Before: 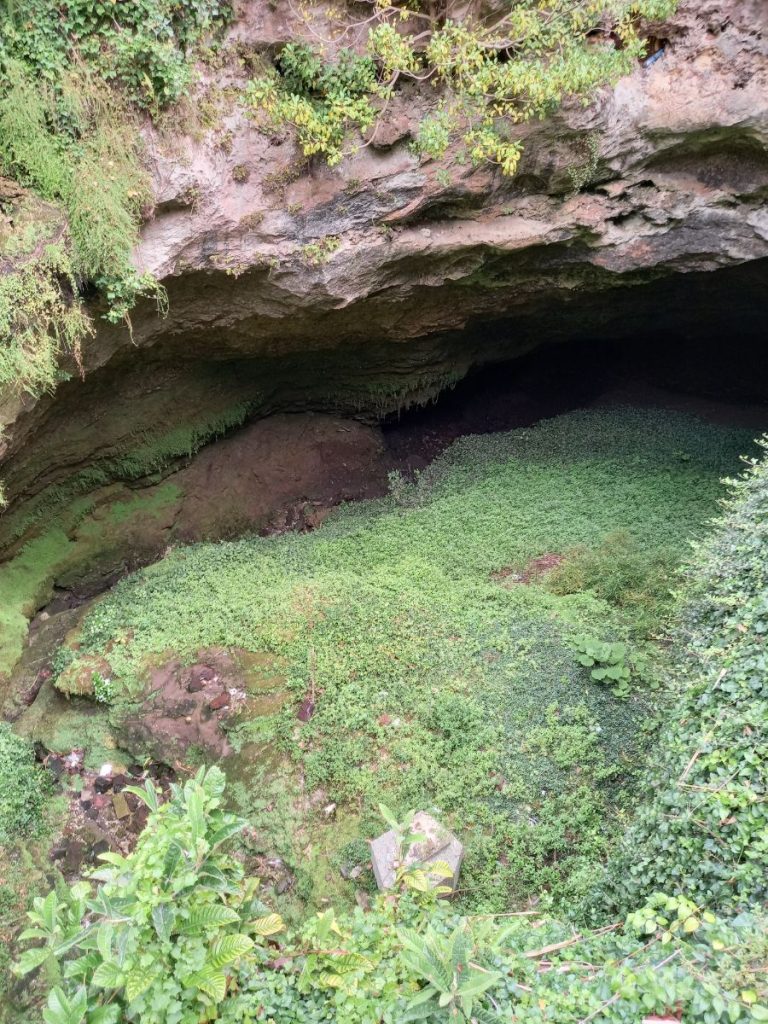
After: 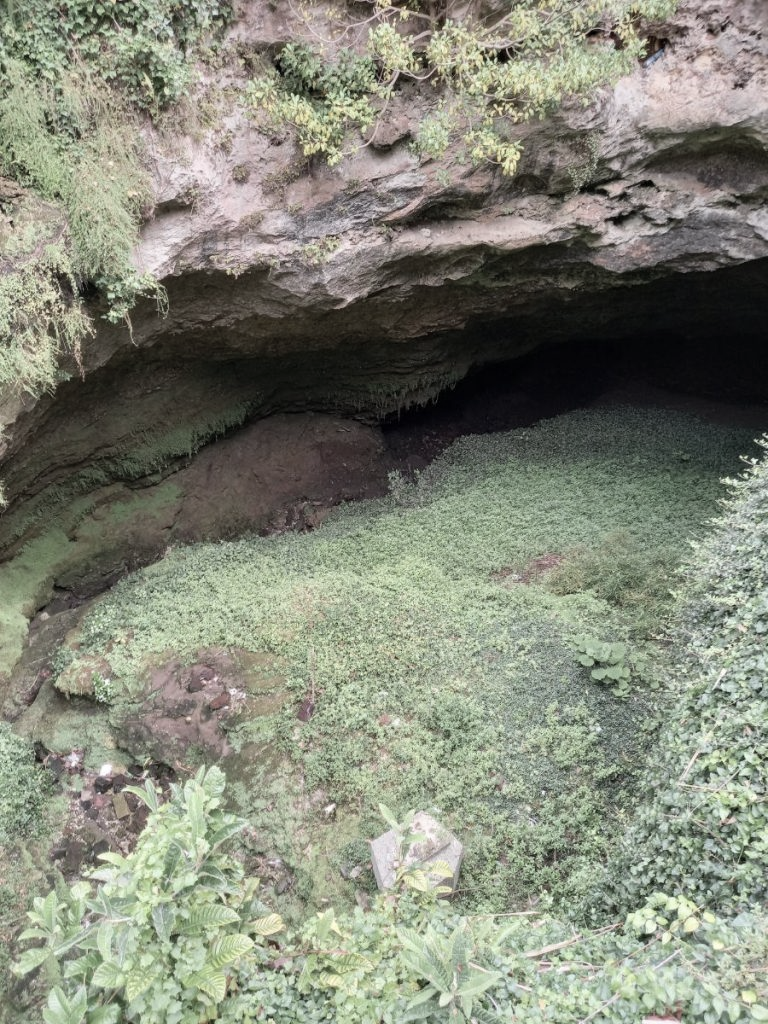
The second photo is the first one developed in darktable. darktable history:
color zones: curves: ch1 [(0, 0.292) (0.001, 0.292) (0.2, 0.264) (0.4, 0.248) (0.6, 0.248) (0.8, 0.264) (0.999, 0.292) (1, 0.292)]
